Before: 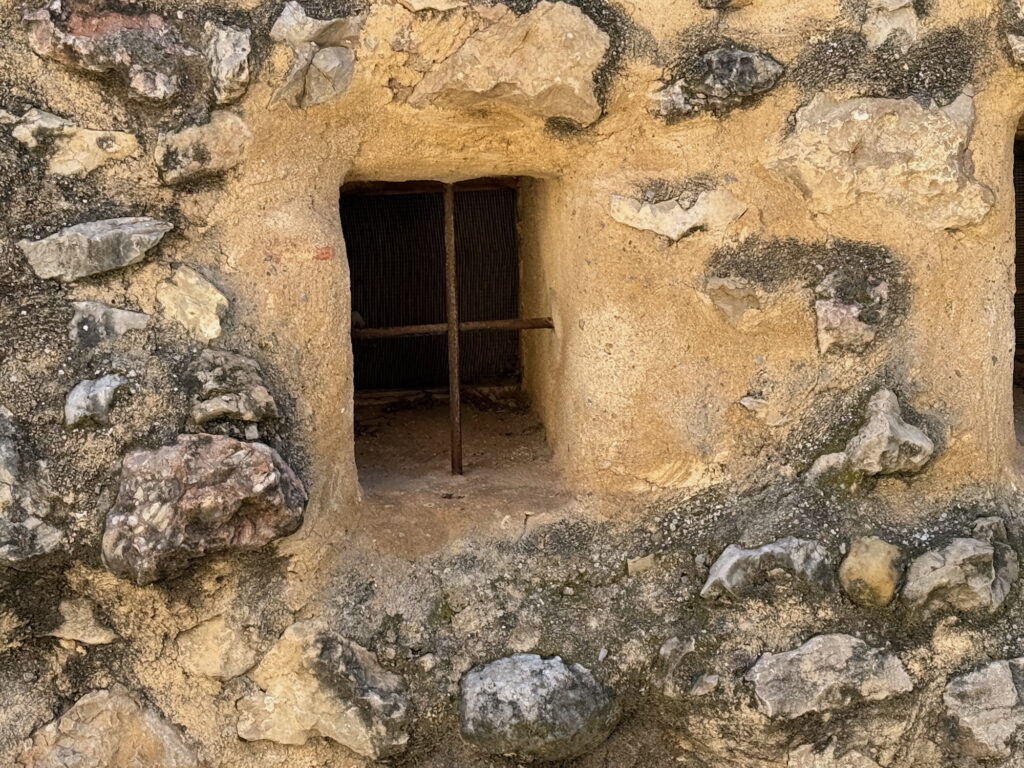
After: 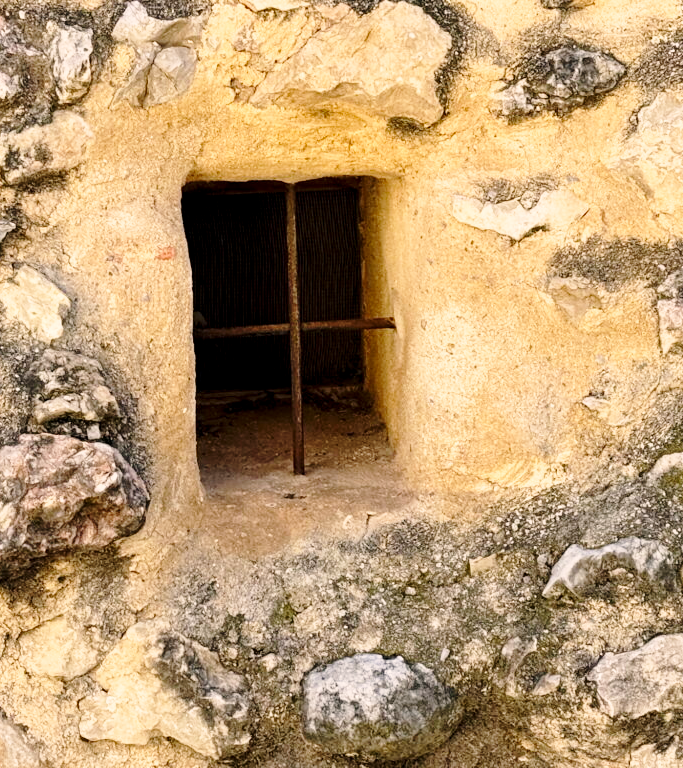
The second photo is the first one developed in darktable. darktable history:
crop and rotate: left 15.446%, right 17.836%
color correction: highlights a* 3.84, highlights b* 5.07
base curve: curves: ch0 [(0, 0) (0.028, 0.03) (0.121, 0.232) (0.46, 0.748) (0.859, 0.968) (1, 1)], preserve colors none
